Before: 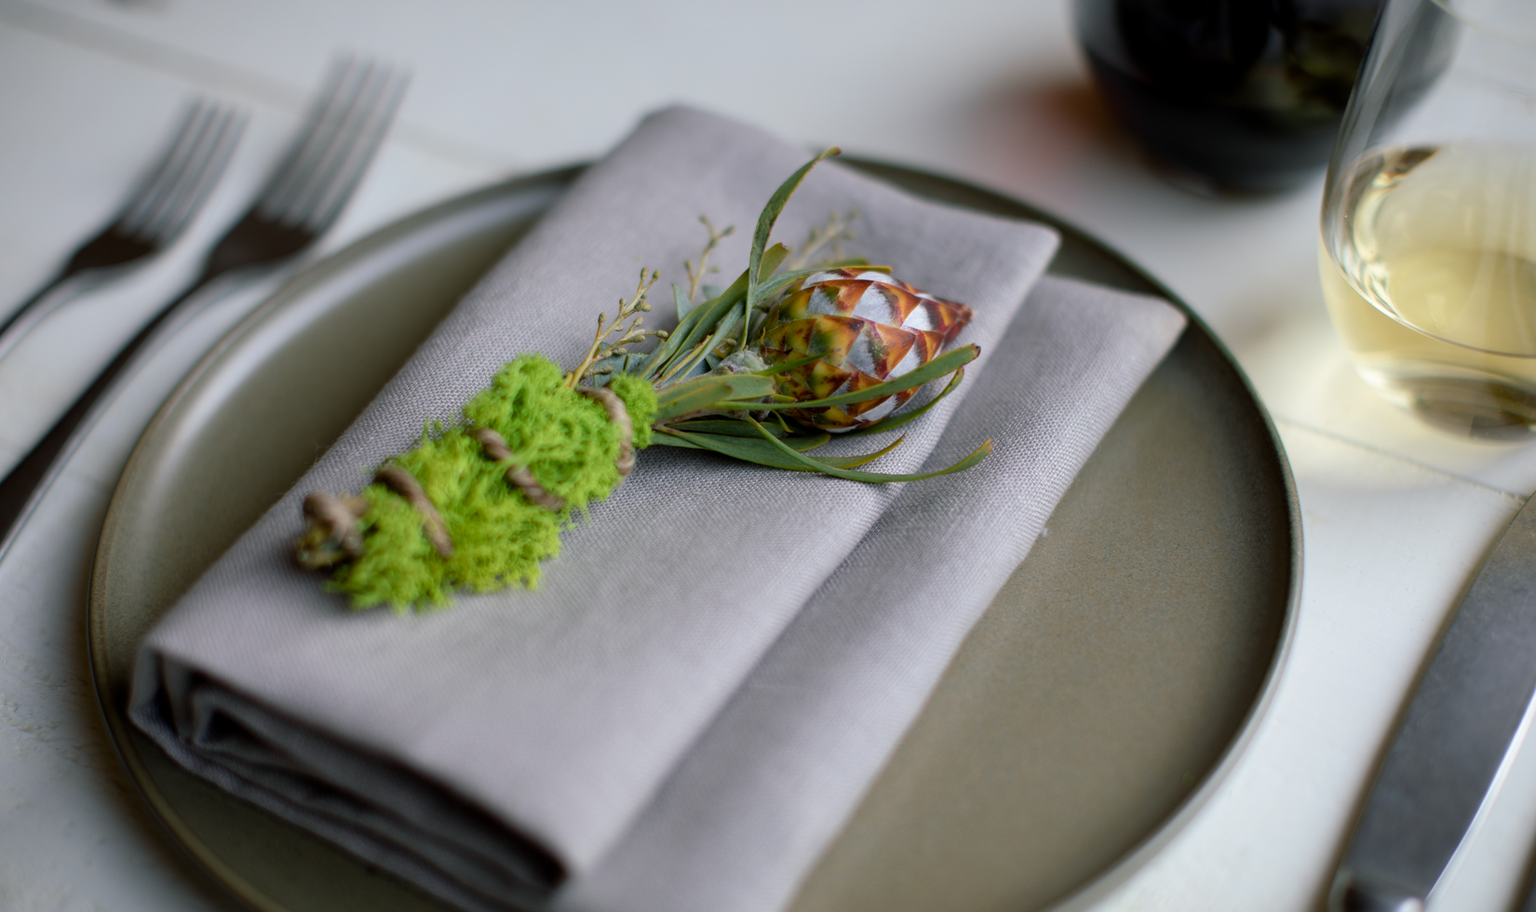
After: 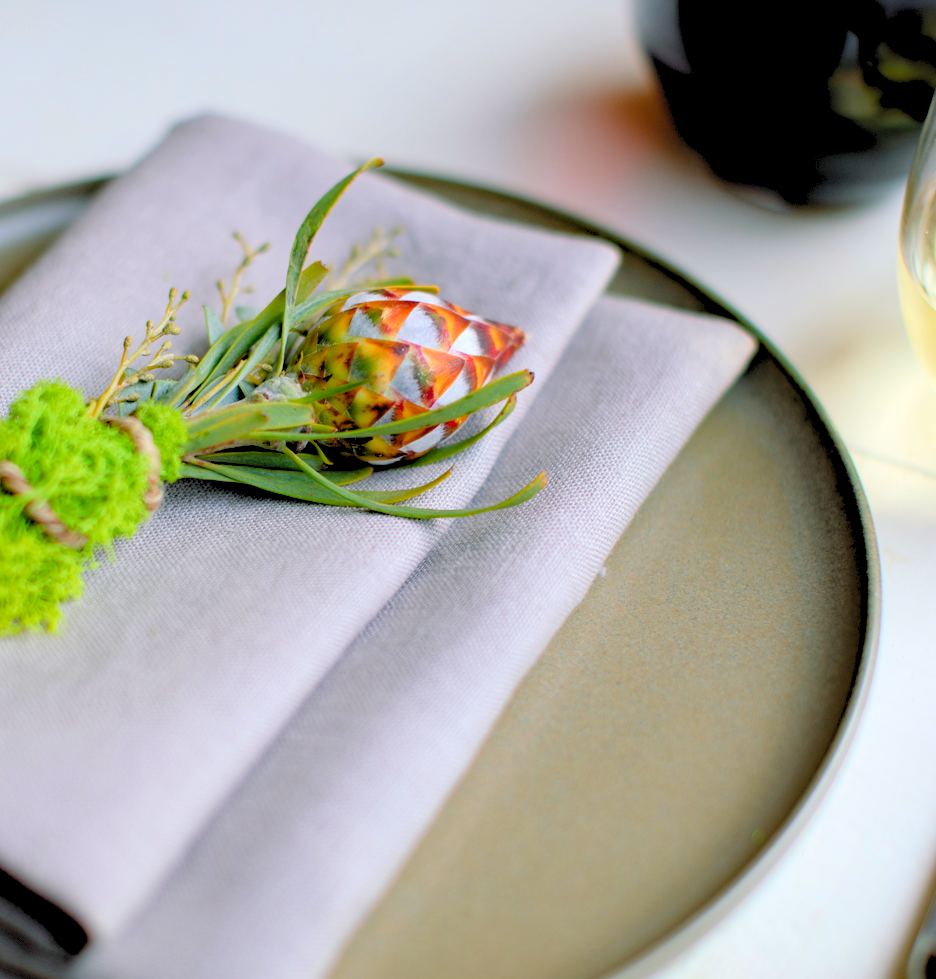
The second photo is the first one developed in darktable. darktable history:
exposure: compensate exposure bias true, compensate highlight preservation false
crop: left 31.487%, top 0.01%, right 11.727%
haze removal: compatibility mode true, adaptive false
levels: levels [0.072, 0.414, 0.976]
contrast brightness saturation: contrast 0.074, brightness 0.08, saturation 0.179
local contrast: mode bilateral grid, contrast 15, coarseness 36, detail 104%, midtone range 0.2
